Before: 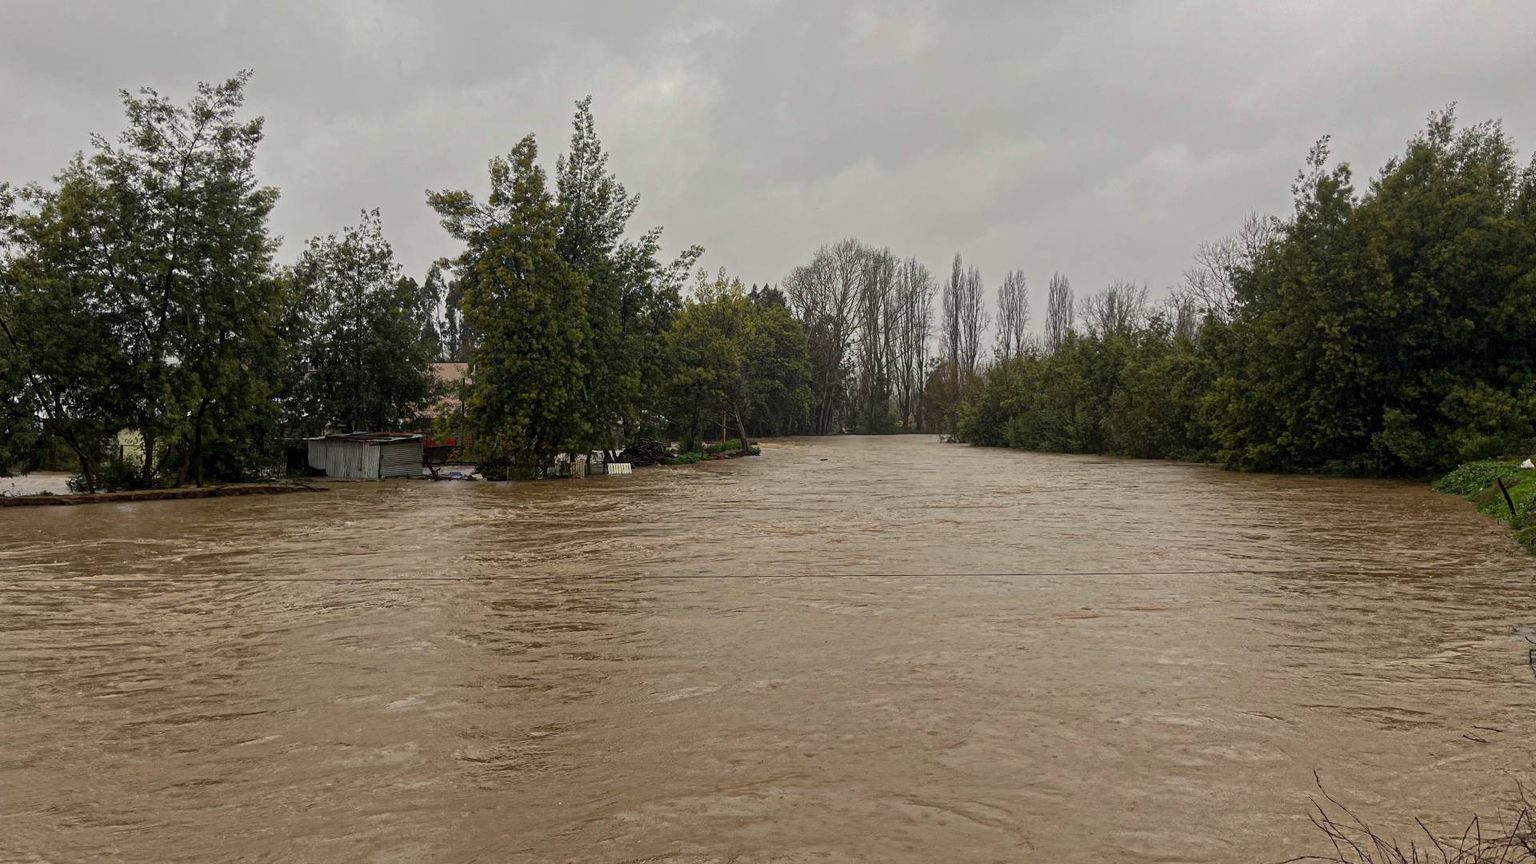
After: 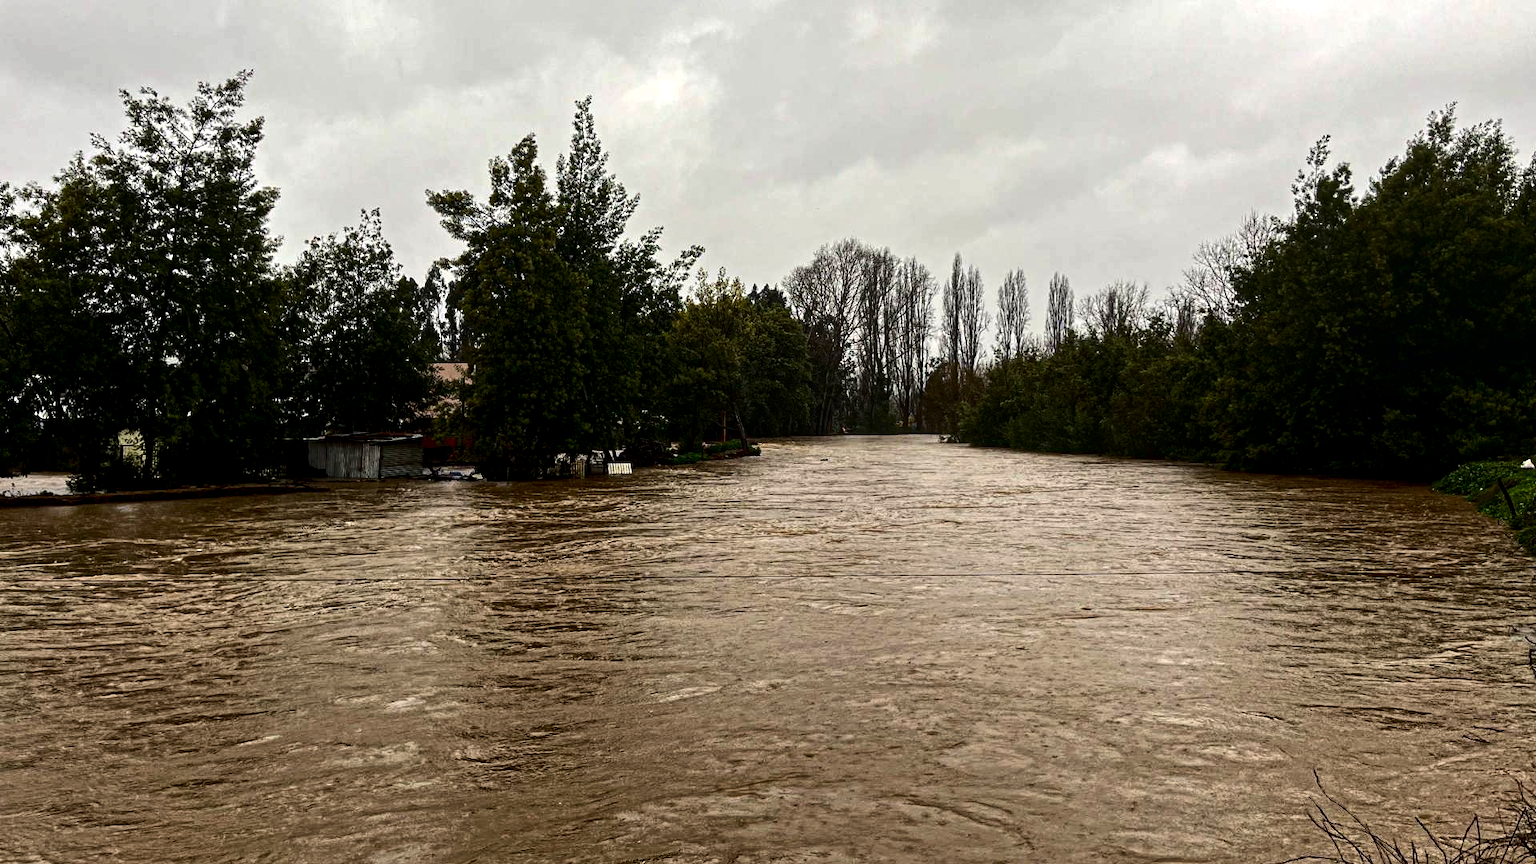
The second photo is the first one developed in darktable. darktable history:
tone equalizer: -8 EV -0.75 EV, -7 EV -0.7 EV, -6 EV -0.6 EV, -5 EV -0.4 EV, -3 EV 0.4 EV, -2 EV 0.6 EV, -1 EV 0.7 EV, +0 EV 0.75 EV, edges refinement/feathering 500, mask exposure compensation -1.57 EV, preserve details no
contrast brightness saturation: contrast 0.19, brightness -0.24, saturation 0.11
local contrast: highlights 99%, shadows 86%, detail 160%, midtone range 0.2
